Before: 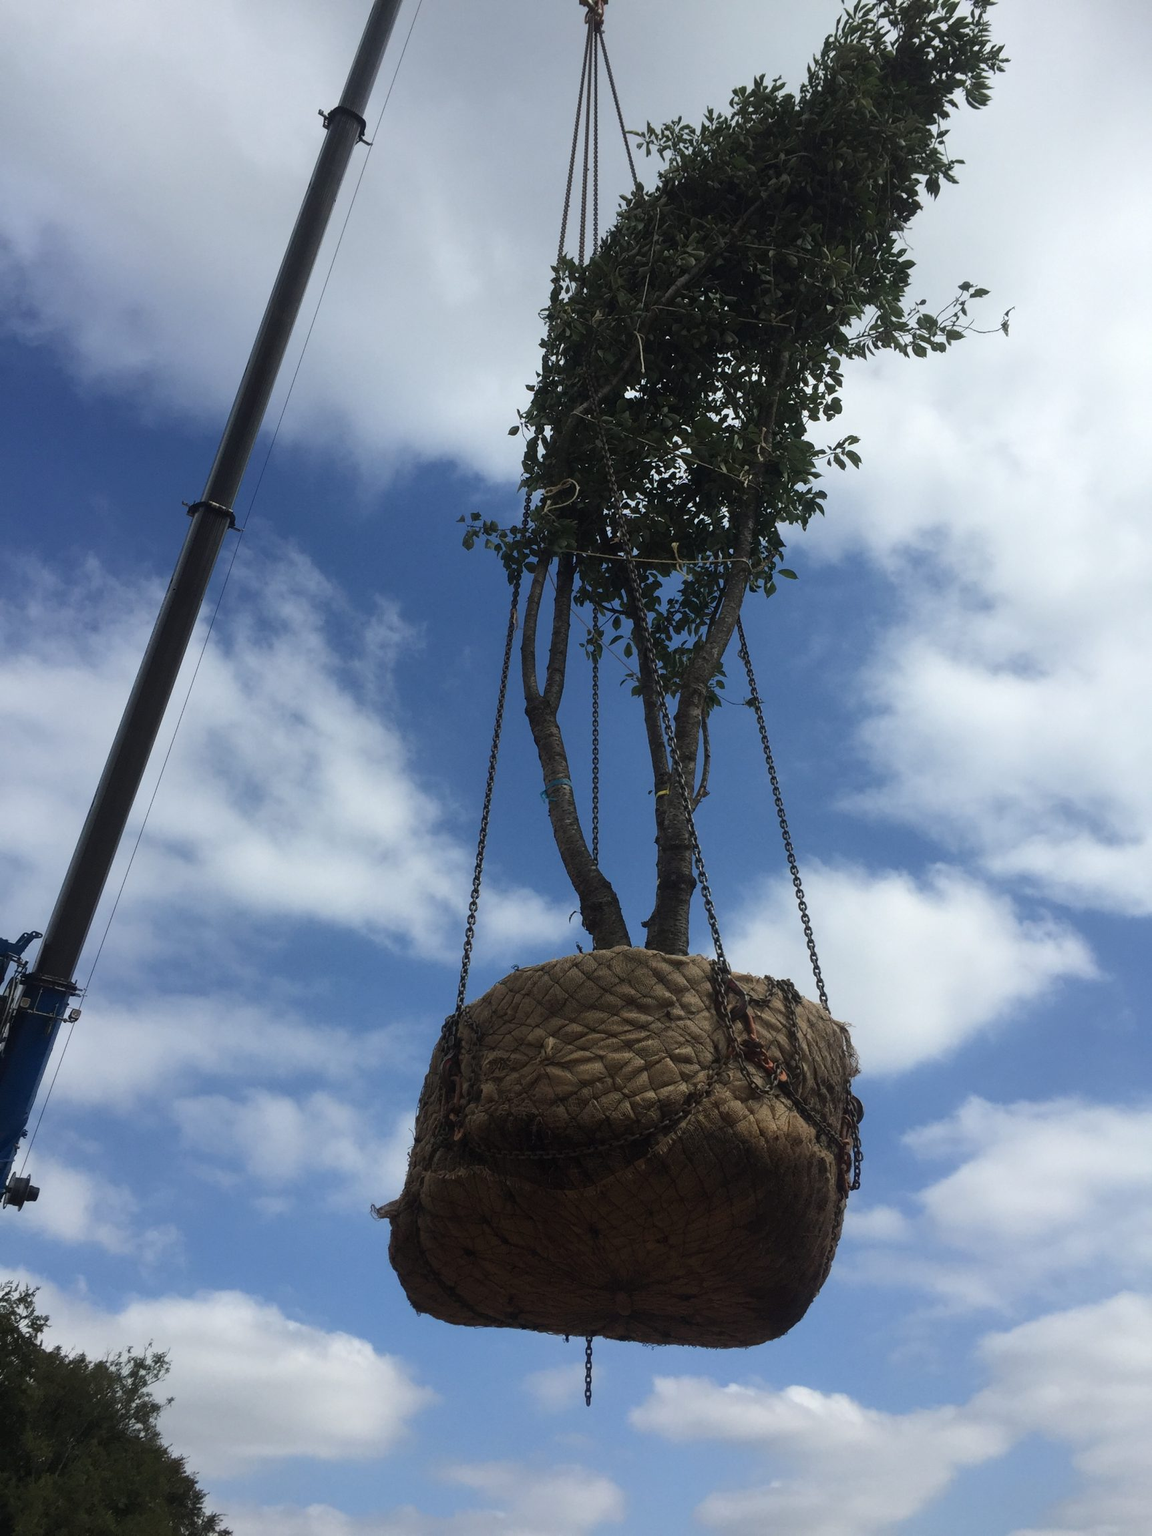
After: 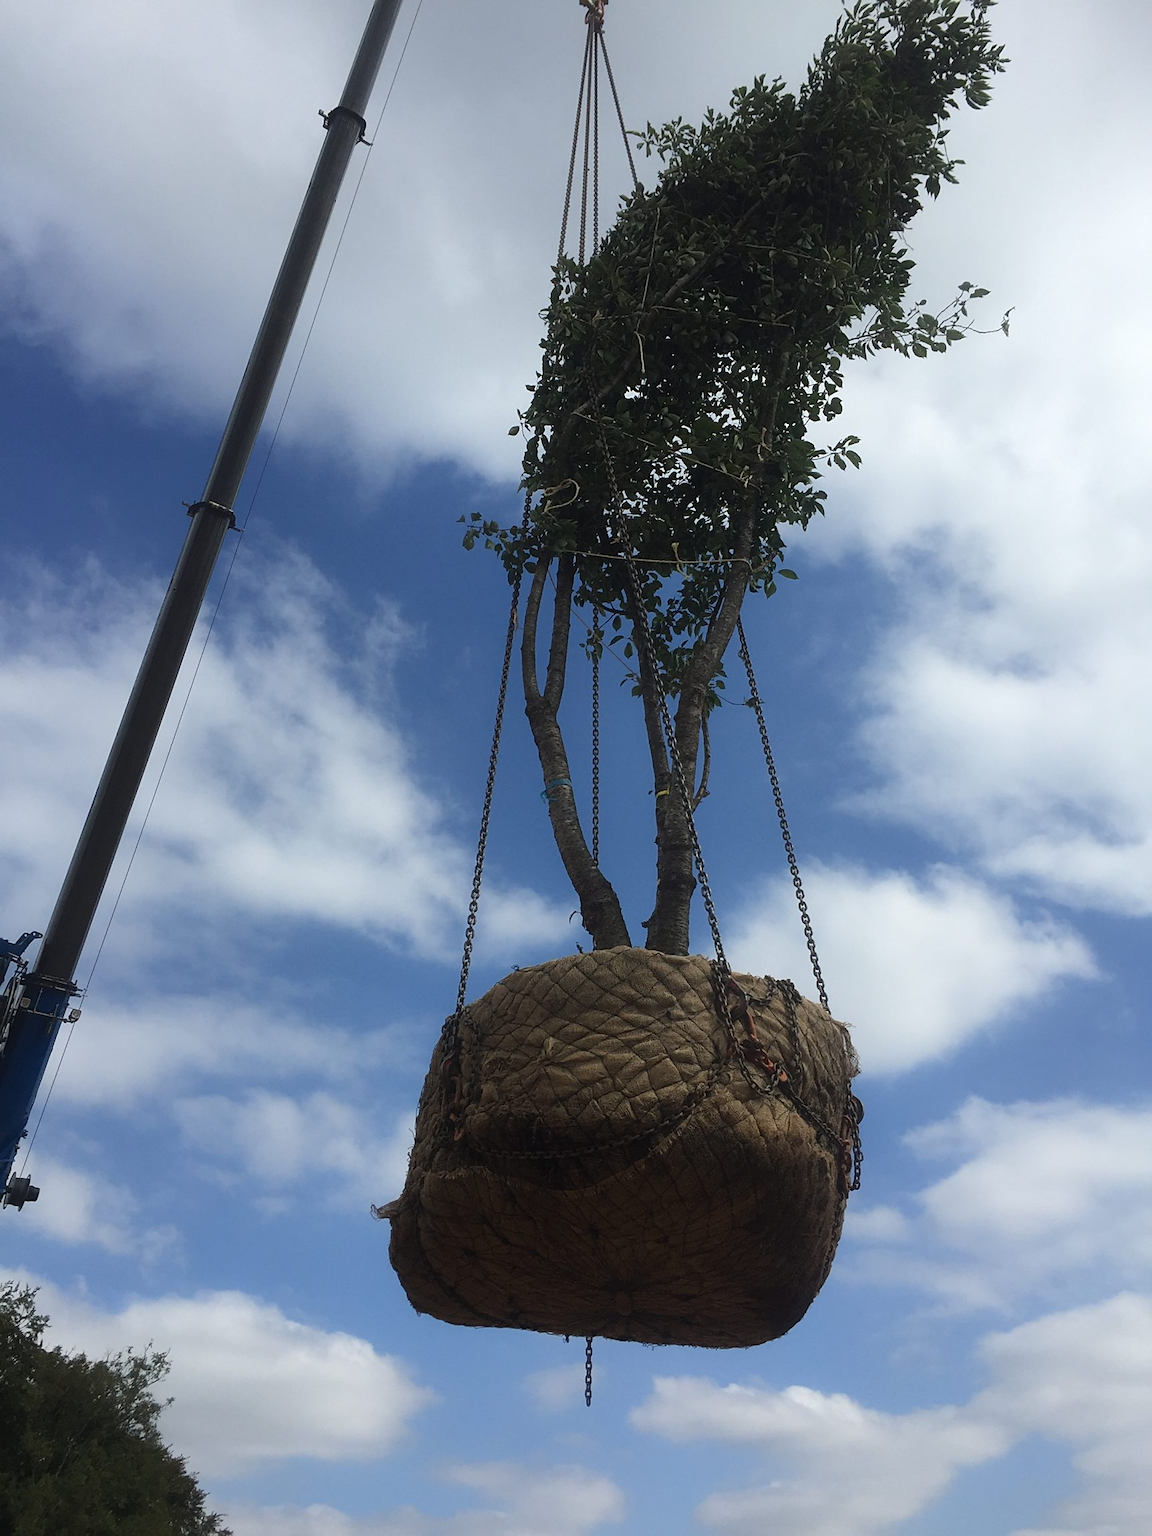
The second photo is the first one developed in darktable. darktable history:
sharpen: radius 1.864, amount 0.398, threshold 1.271
contrast equalizer: y [[0.5, 0.488, 0.462, 0.461, 0.491, 0.5], [0.5 ×6], [0.5 ×6], [0 ×6], [0 ×6]]
